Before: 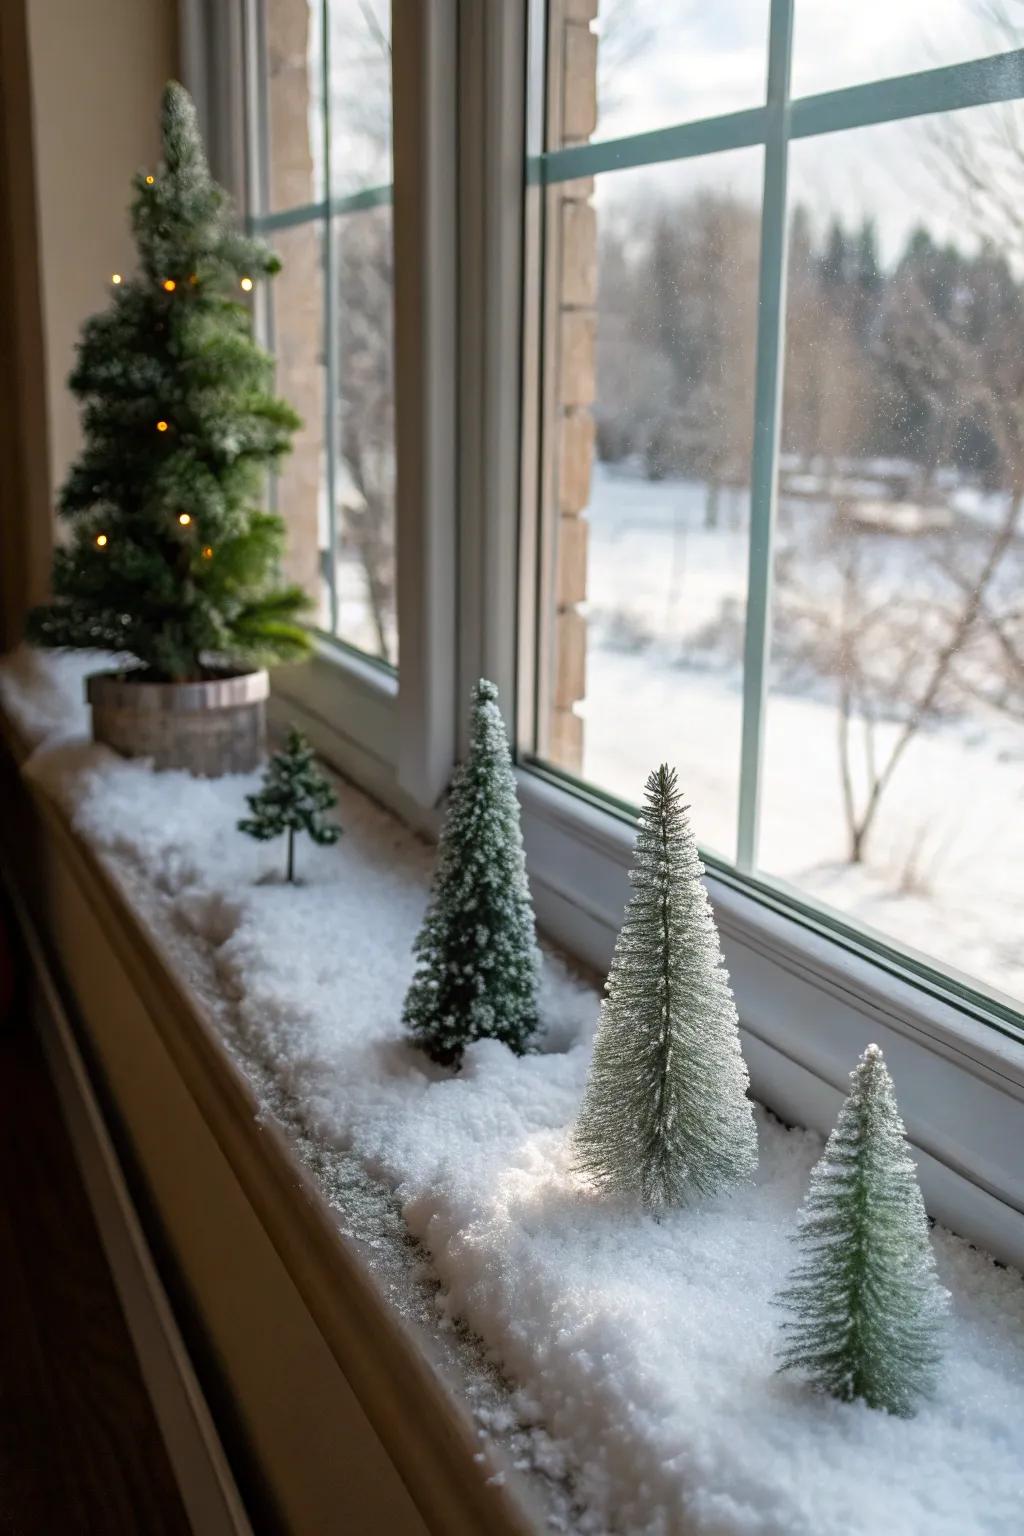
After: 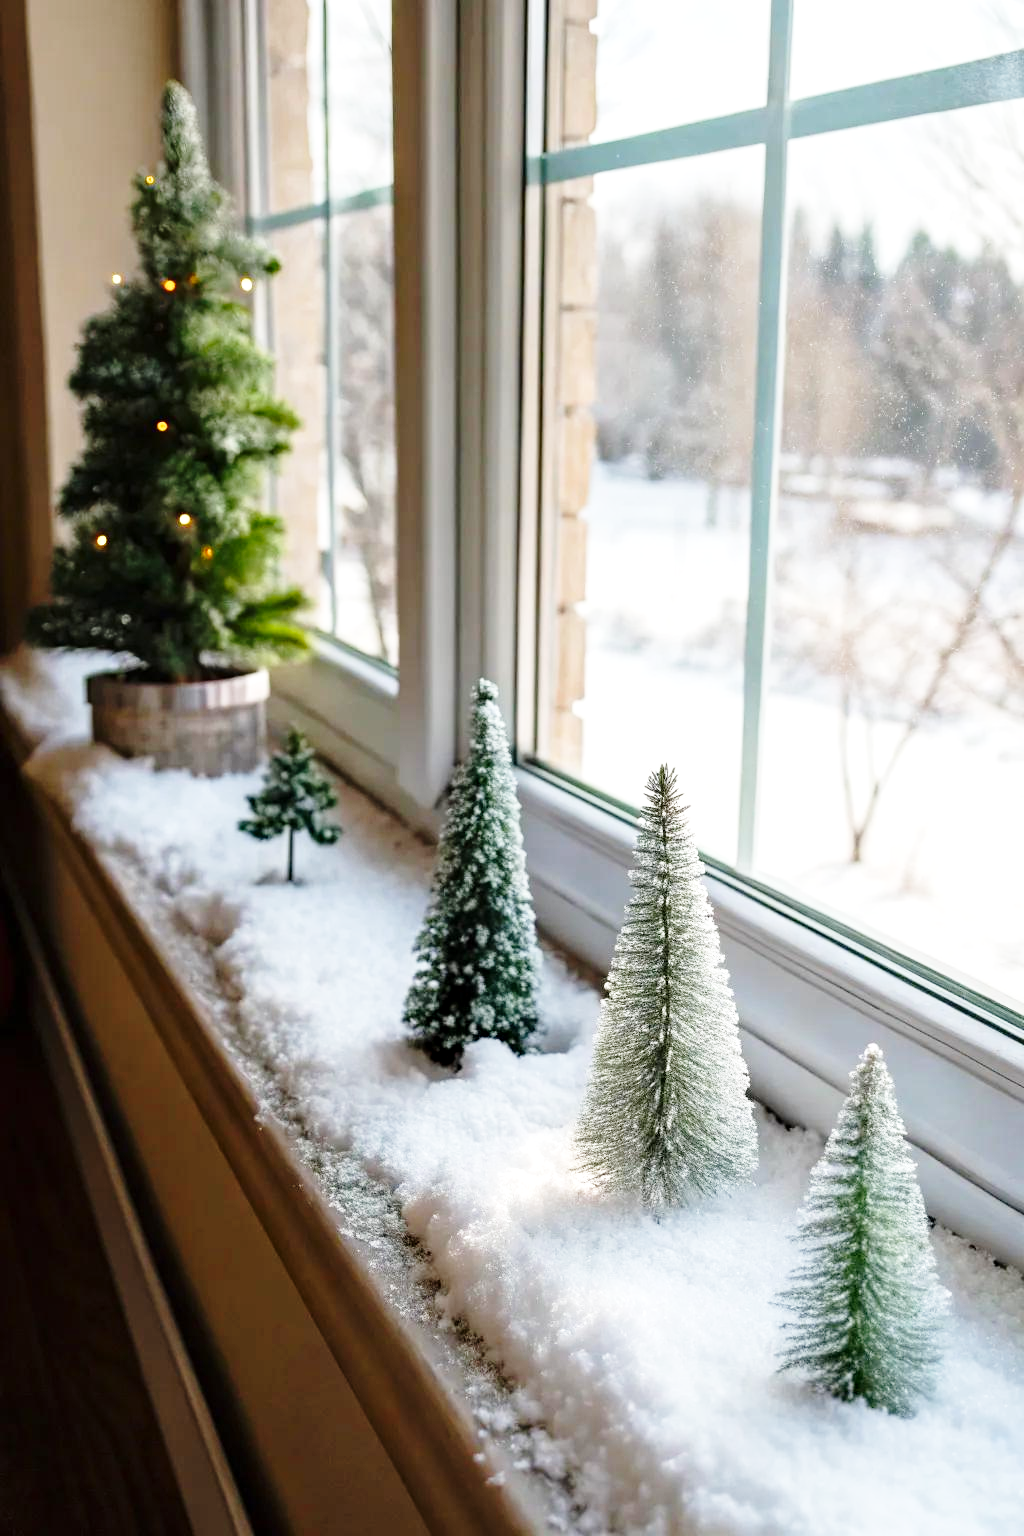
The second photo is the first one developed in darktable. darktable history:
base curve: curves: ch0 [(0, 0) (0.028, 0.03) (0.121, 0.232) (0.46, 0.748) (0.859, 0.968) (1, 1)], fusion 1, exposure shift 0.582, preserve colors none
